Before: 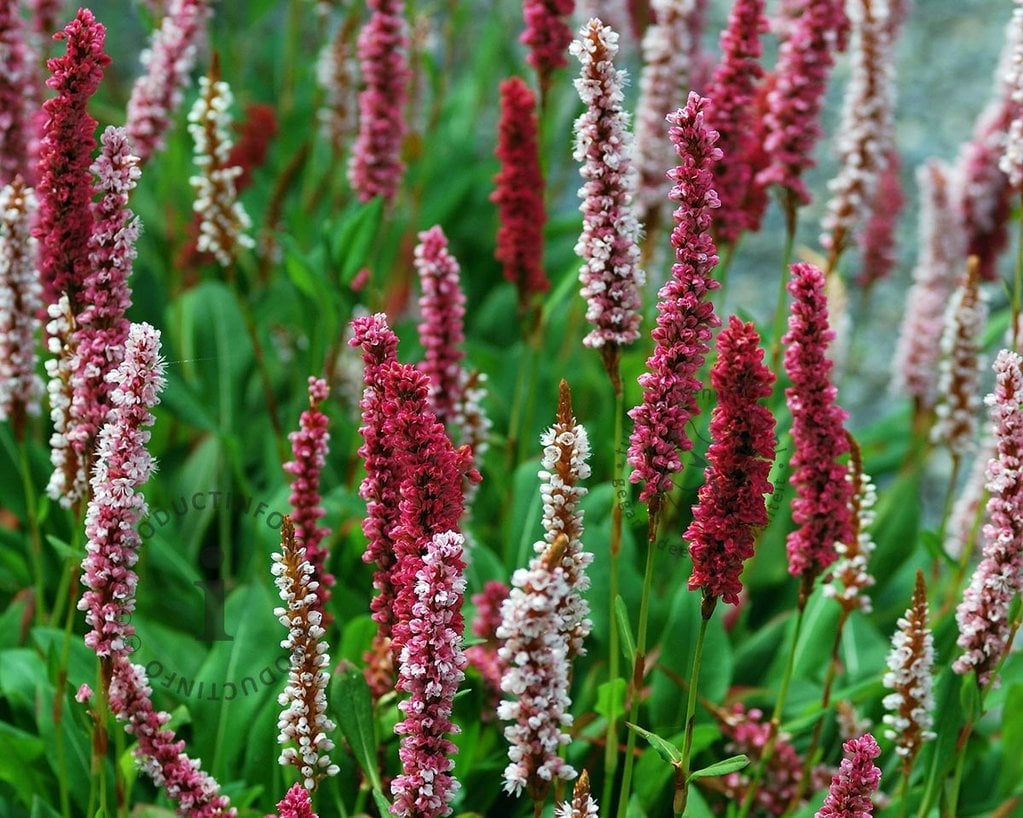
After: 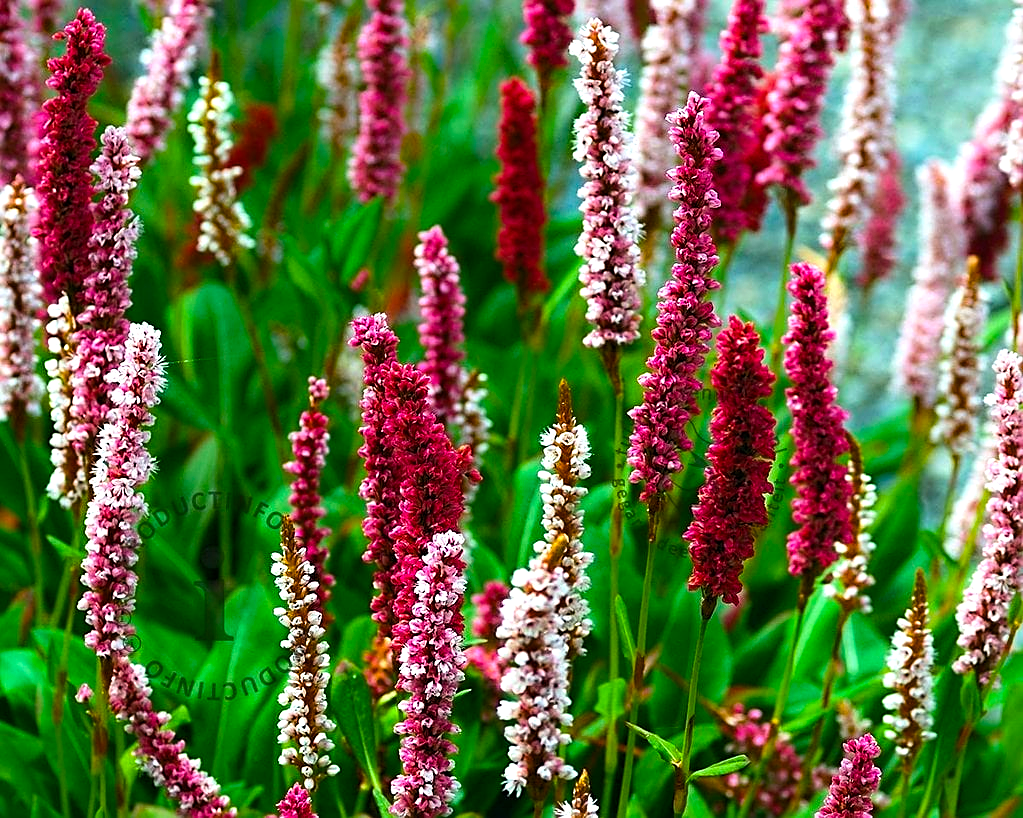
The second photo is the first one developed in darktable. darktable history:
tone equalizer: -8 EV 0.001 EV, -7 EV -0.002 EV, -6 EV 0.002 EV, -5 EV -0.03 EV, -4 EV -0.116 EV, -3 EV -0.169 EV, -2 EV 0.24 EV, -1 EV 0.702 EV, +0 EV 0.493 EV
sharpen: on, module defaults
color balance rgb: perceptual saturation grading › global saturation 30%, global vibrance 30%
